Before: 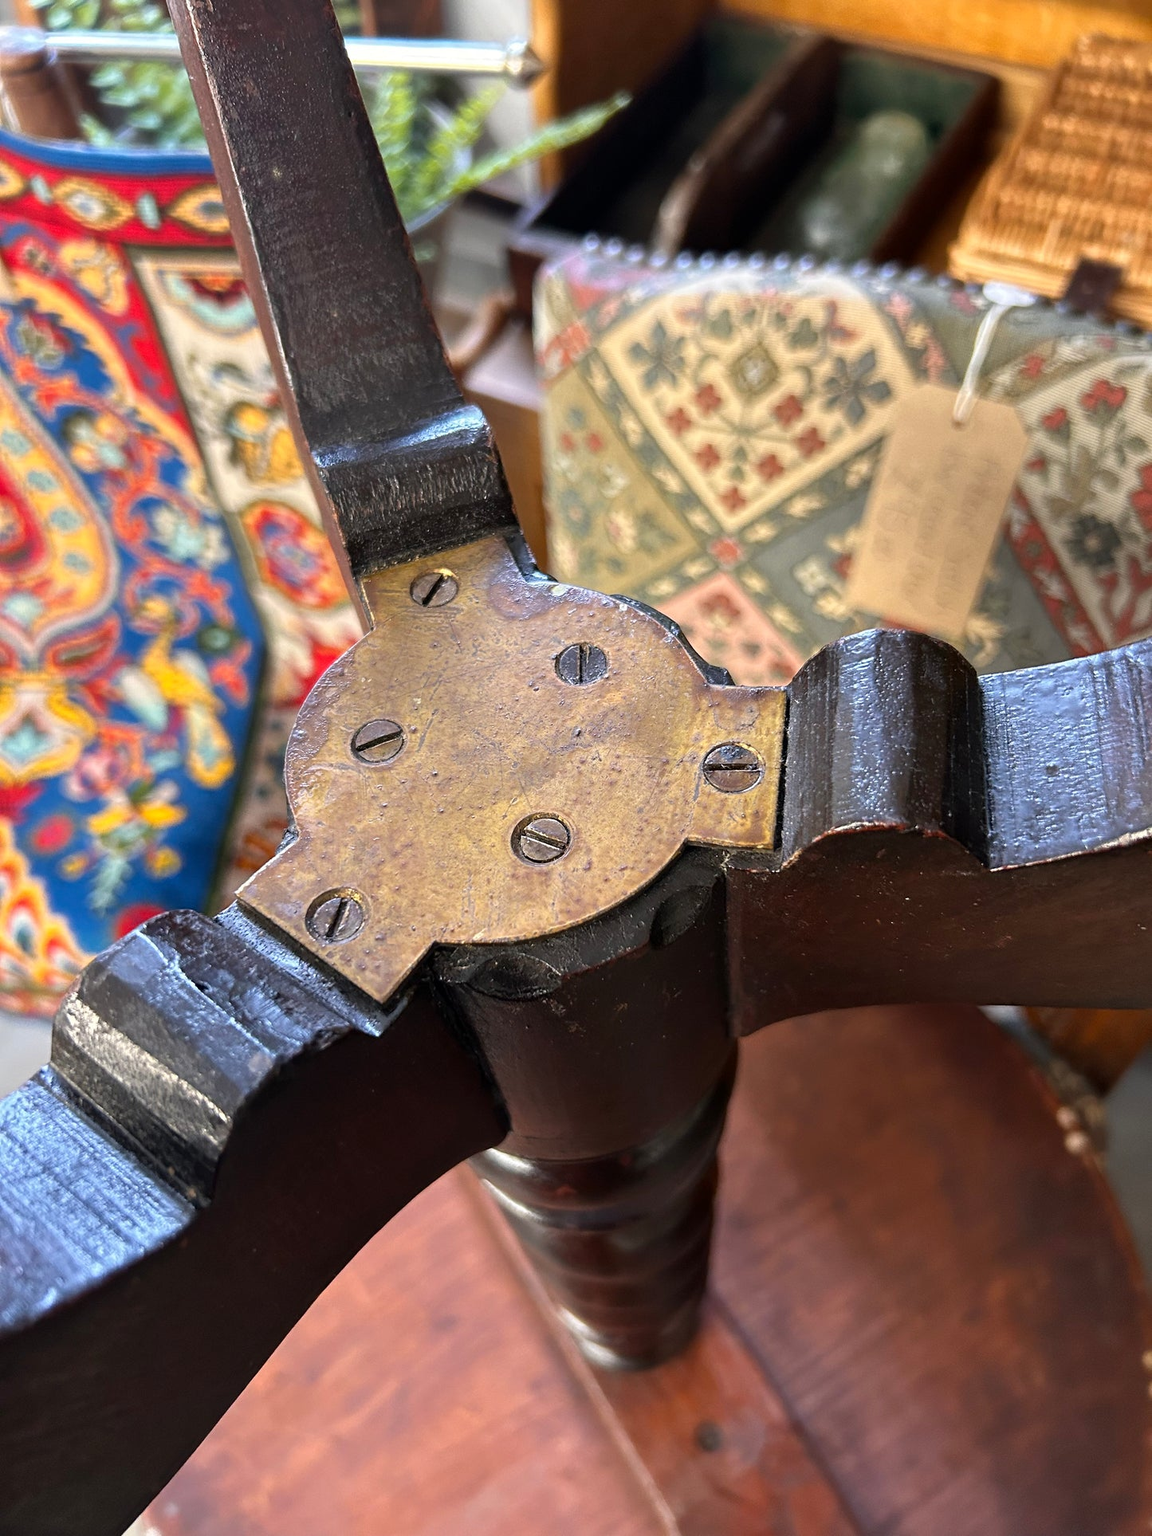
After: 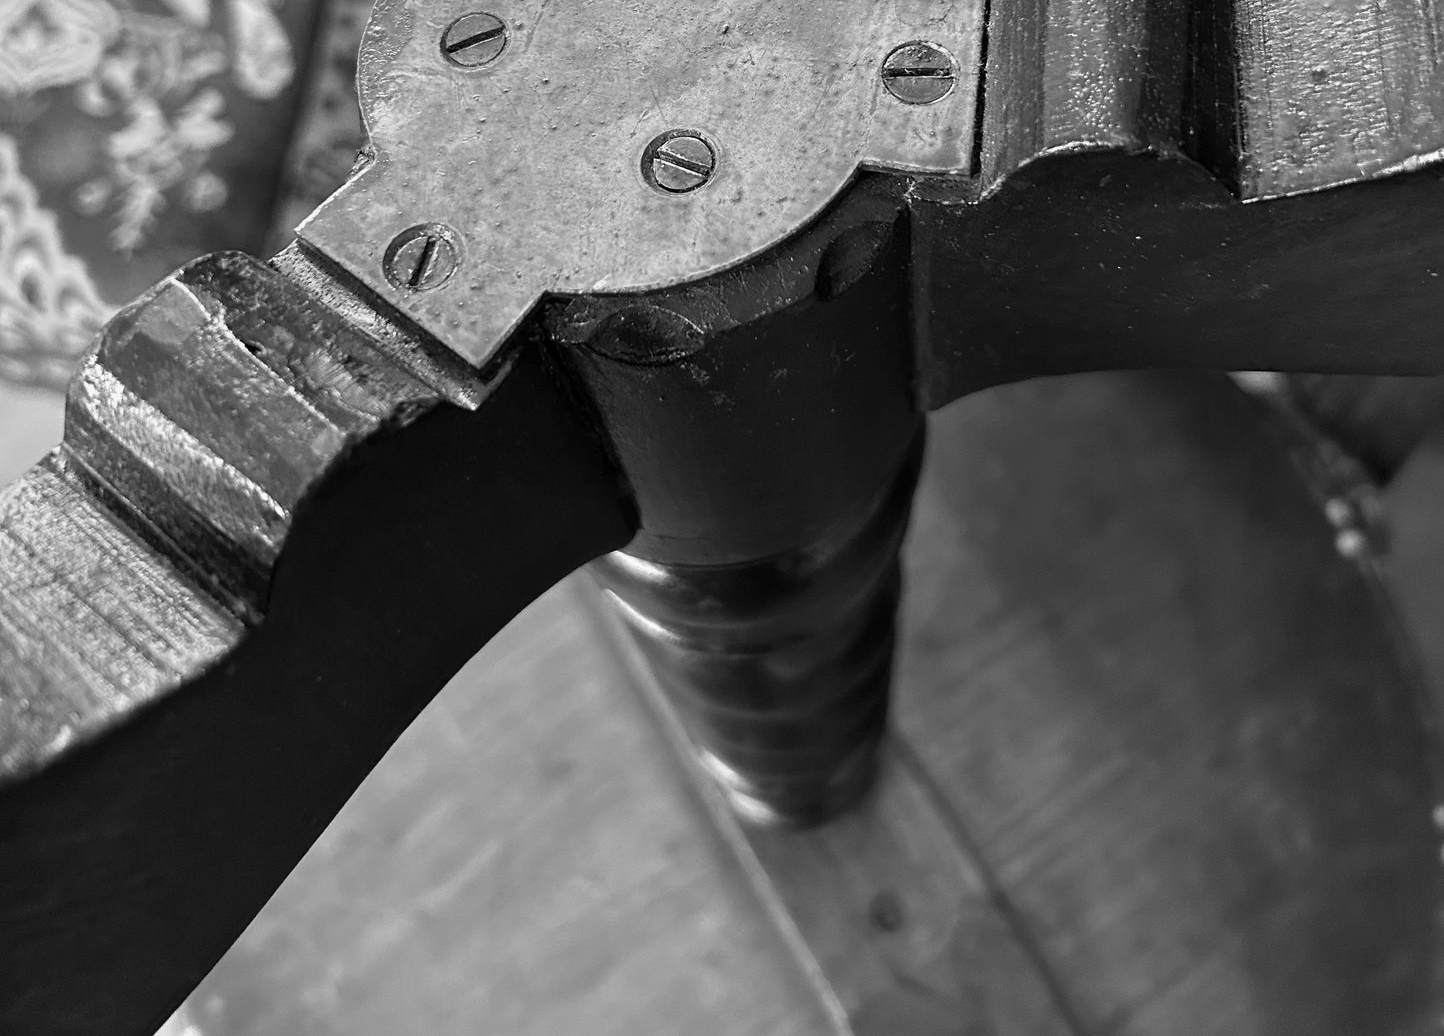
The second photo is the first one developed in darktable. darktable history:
monochrome: a 2.21, b -1.33, size 2.2
color correction: highlights a* 5.3, highlights b* 24.26, shadows a* -15.58, shadows b* 4.02
exposure: exposure -0.064 EV, compensate highlight preservation false
crop and rotate: top 46.237%
